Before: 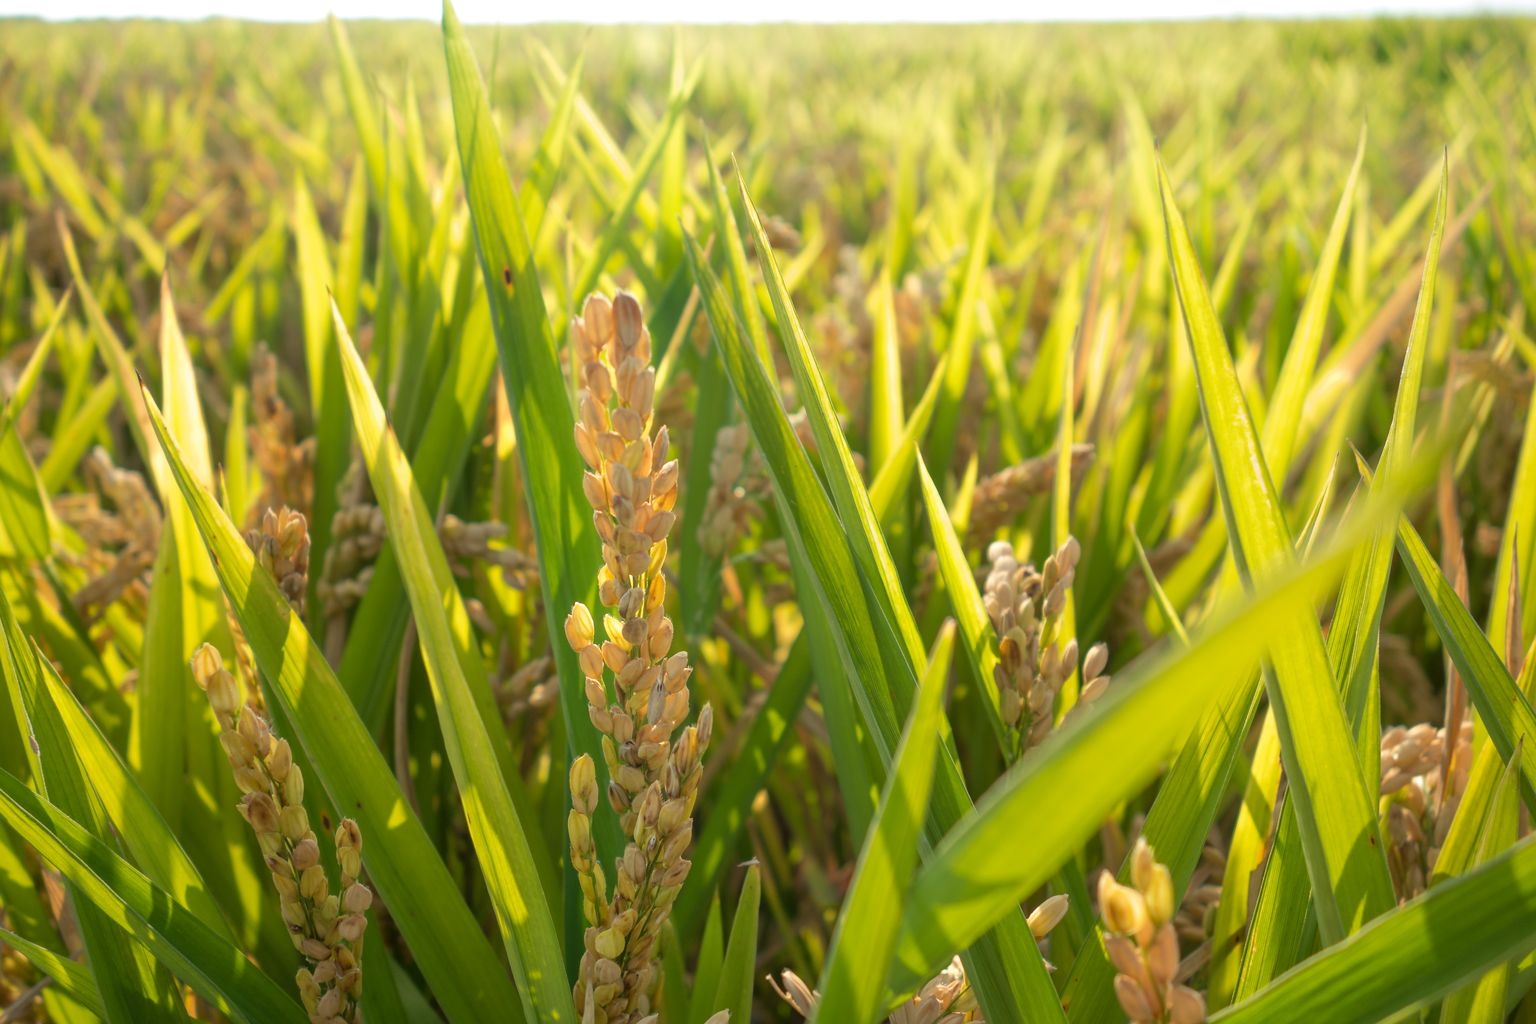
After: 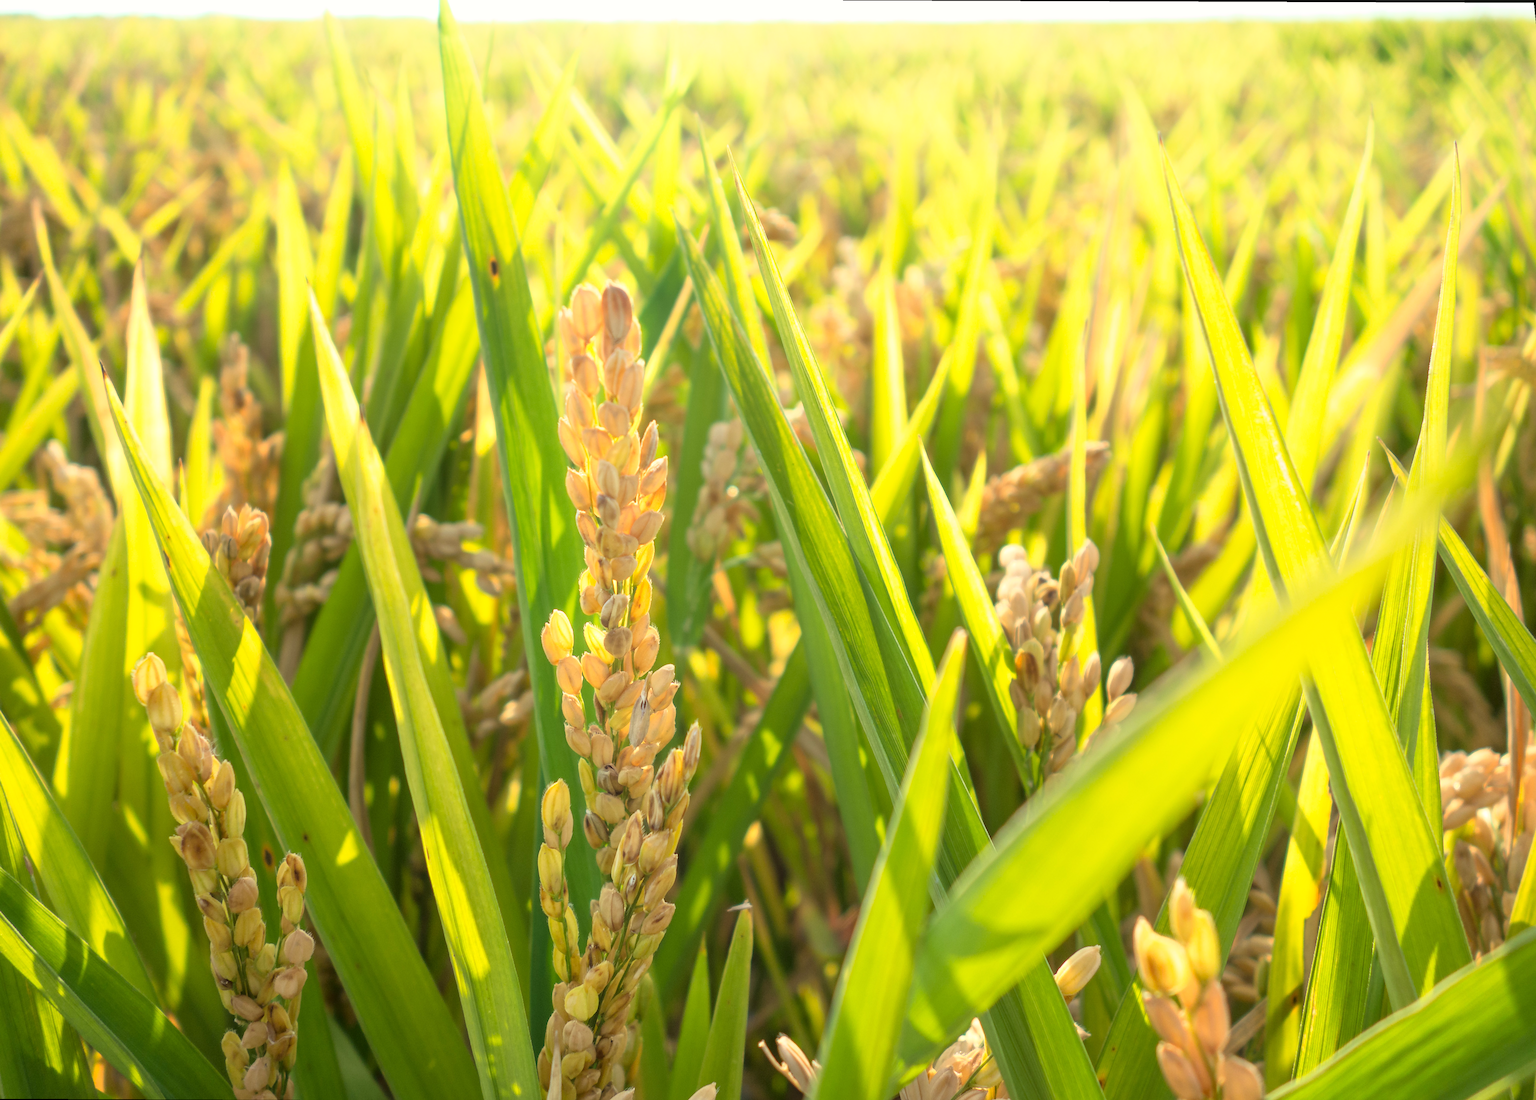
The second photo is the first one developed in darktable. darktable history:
base curve: curves: ch0 [(0, 0) (0.557, 0.834) (1, 1)]
white balance: red 1.009, blue 0.985
rotate and perspective: rotation 0.215°, lens shift (vertical) -0.139, crop left 0.069, crop right 0.939, crop top 0.002, crop bottom 0.996
